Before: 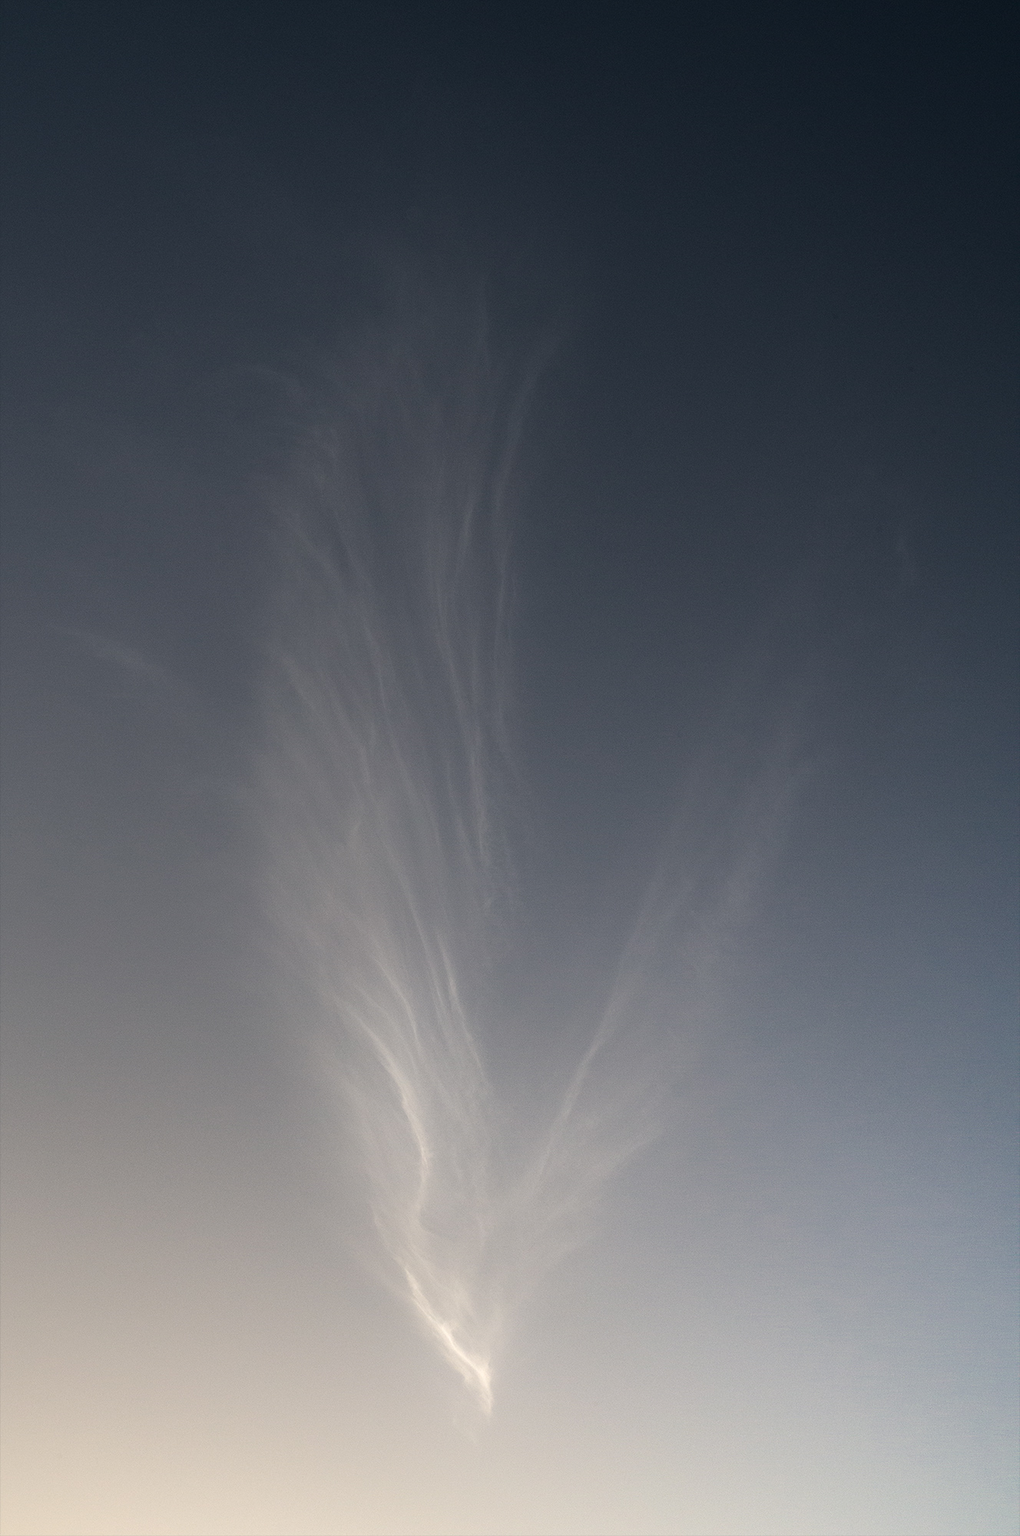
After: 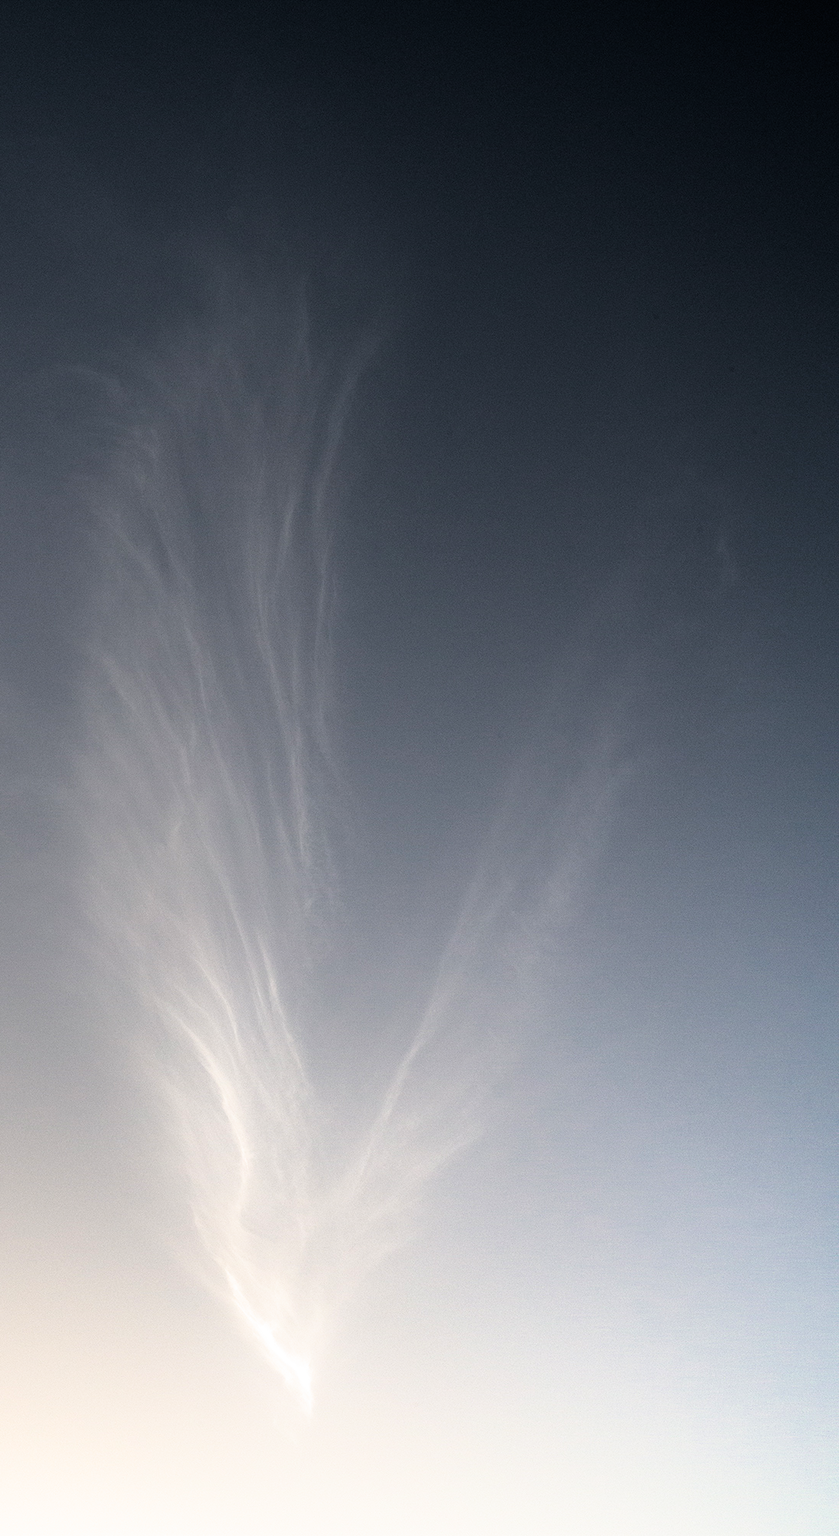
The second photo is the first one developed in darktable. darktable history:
crop: left 17.632%, bottom 0.05%
tone curve: curves: ch1 [(0, 0) (0.173, 0.145) (0.467, 0.477) (0.808, 0.611) (1, 1)]; ch2 [(0, 0) (0.255, 0.314) (0.498, 0.509) (0.694, 0.64) (1, 1)], preserve colors none
filmic rgb: black relative exposure -6.24 EV, white relative exposure 2.8 EV, target black luminance 0%, hardness 4.6, latitude 67.86%, contrast 1.284, shadows ↔ highlights balance -3.2%, color science v5 (2021), contrast in shadows safe, contrast in highlights safe
exposure: black level correction 0, exposure 0.692 EV, compensate highlight preservation false
